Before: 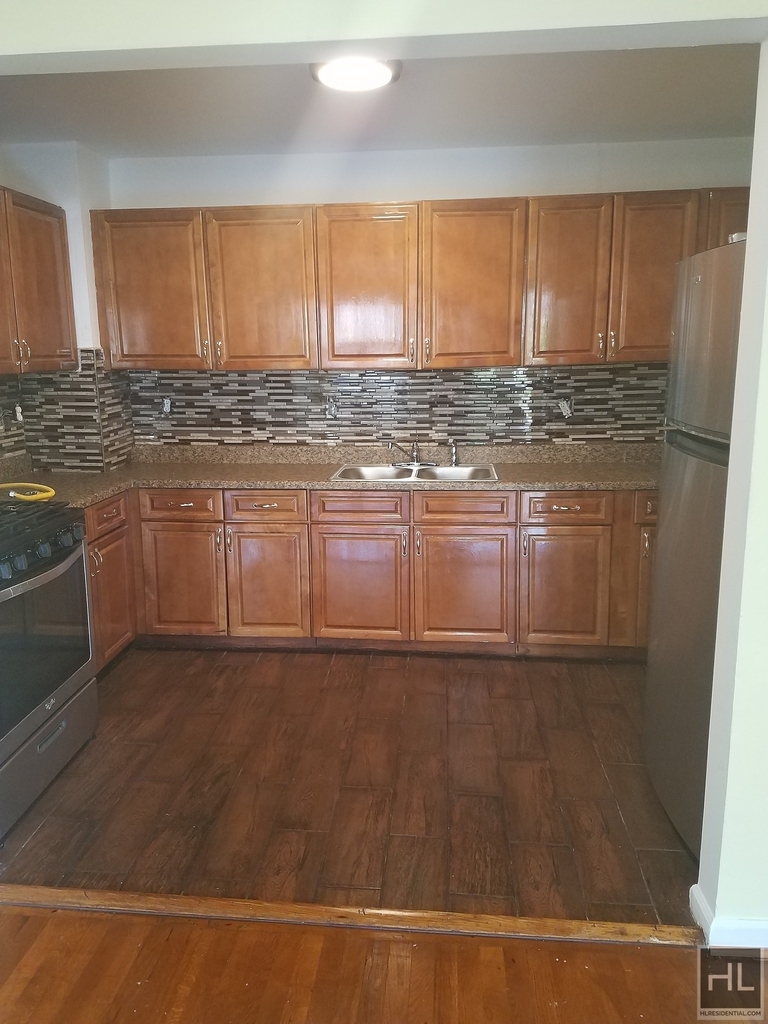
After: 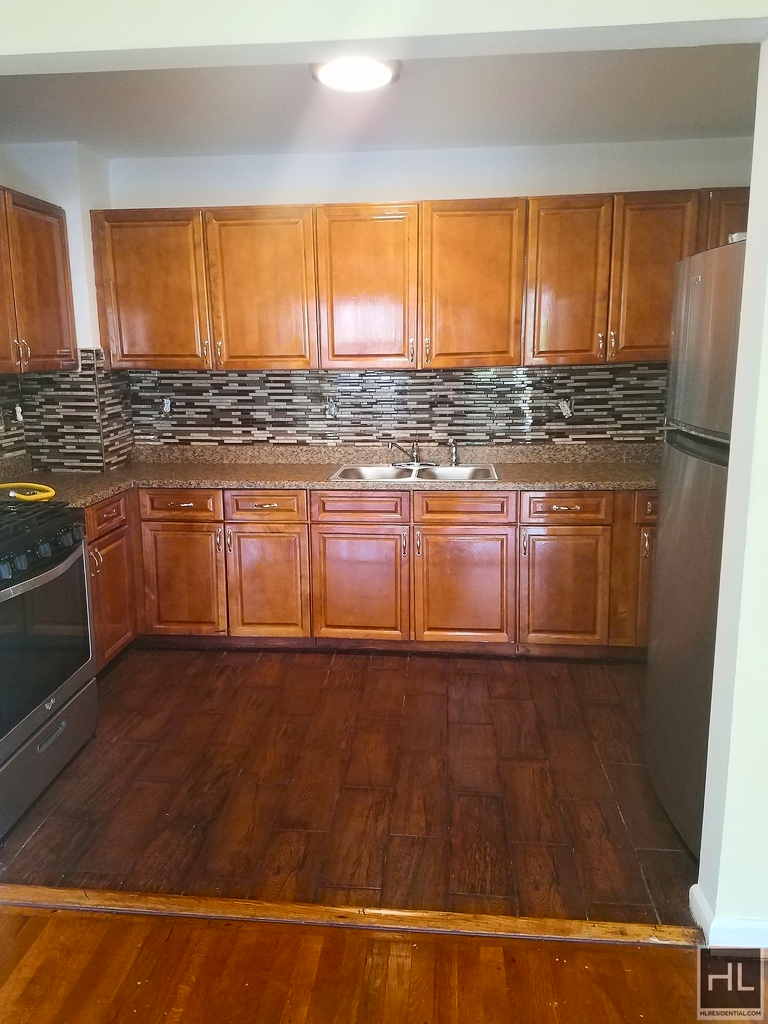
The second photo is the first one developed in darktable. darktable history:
tone curve: curves: ch0 [(0, 0) (0.126, 0.061) (0.338, 0.285) (0.494, 0.518) (0.703, 0.762) (1, 1)]; ch1 [(0, 0) (0.364, 0.322) (0.443, 0.441) (0.5, 0.501) (0.55, 0.578) (1, 1)]; ch2 [(0, 0) (0.44, 0.424) (0.501, 0.499) (0.557, 0.564) (0.613, 0.682) (0.707, 0.746) (1, 1)], color space Lab, independent channels, preserve colors none
